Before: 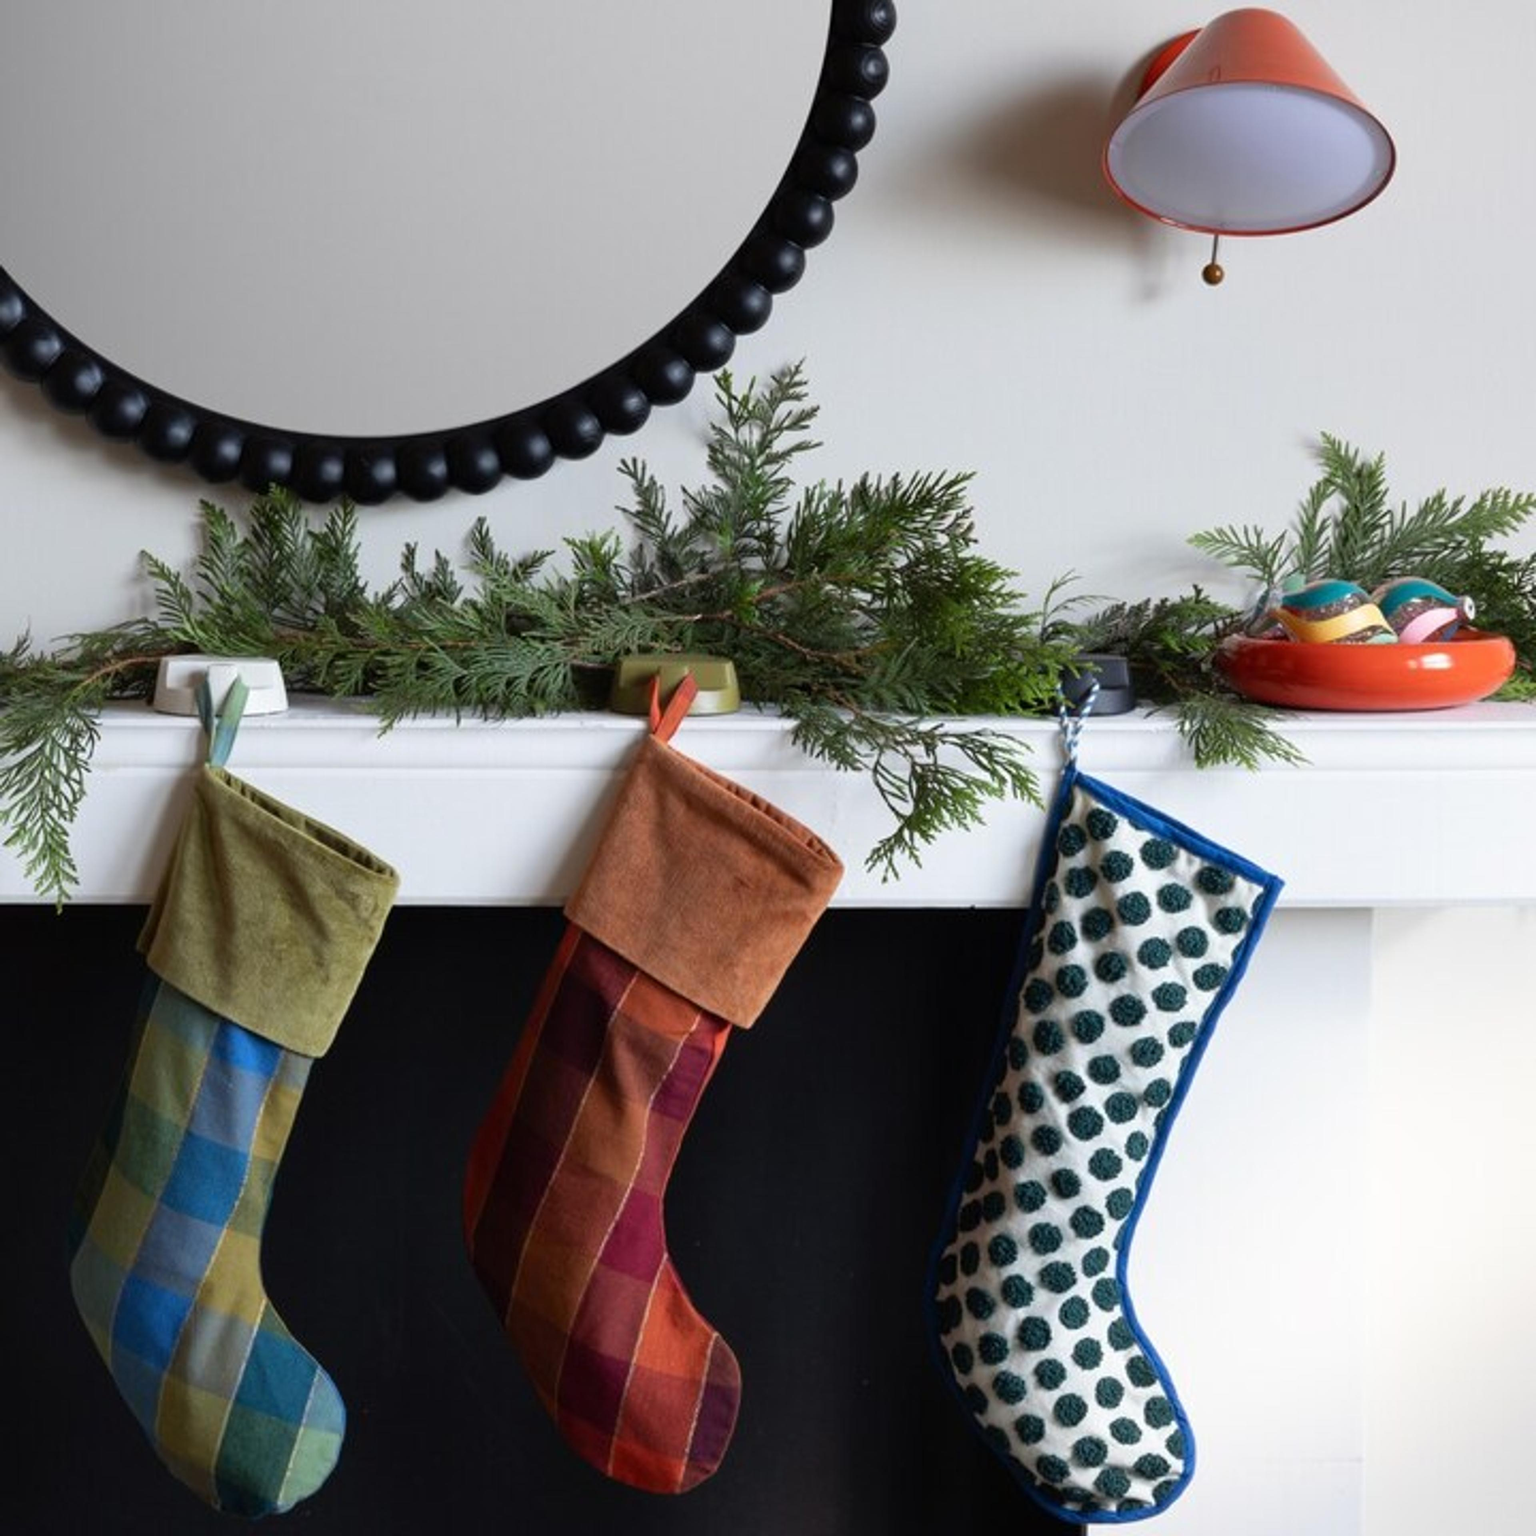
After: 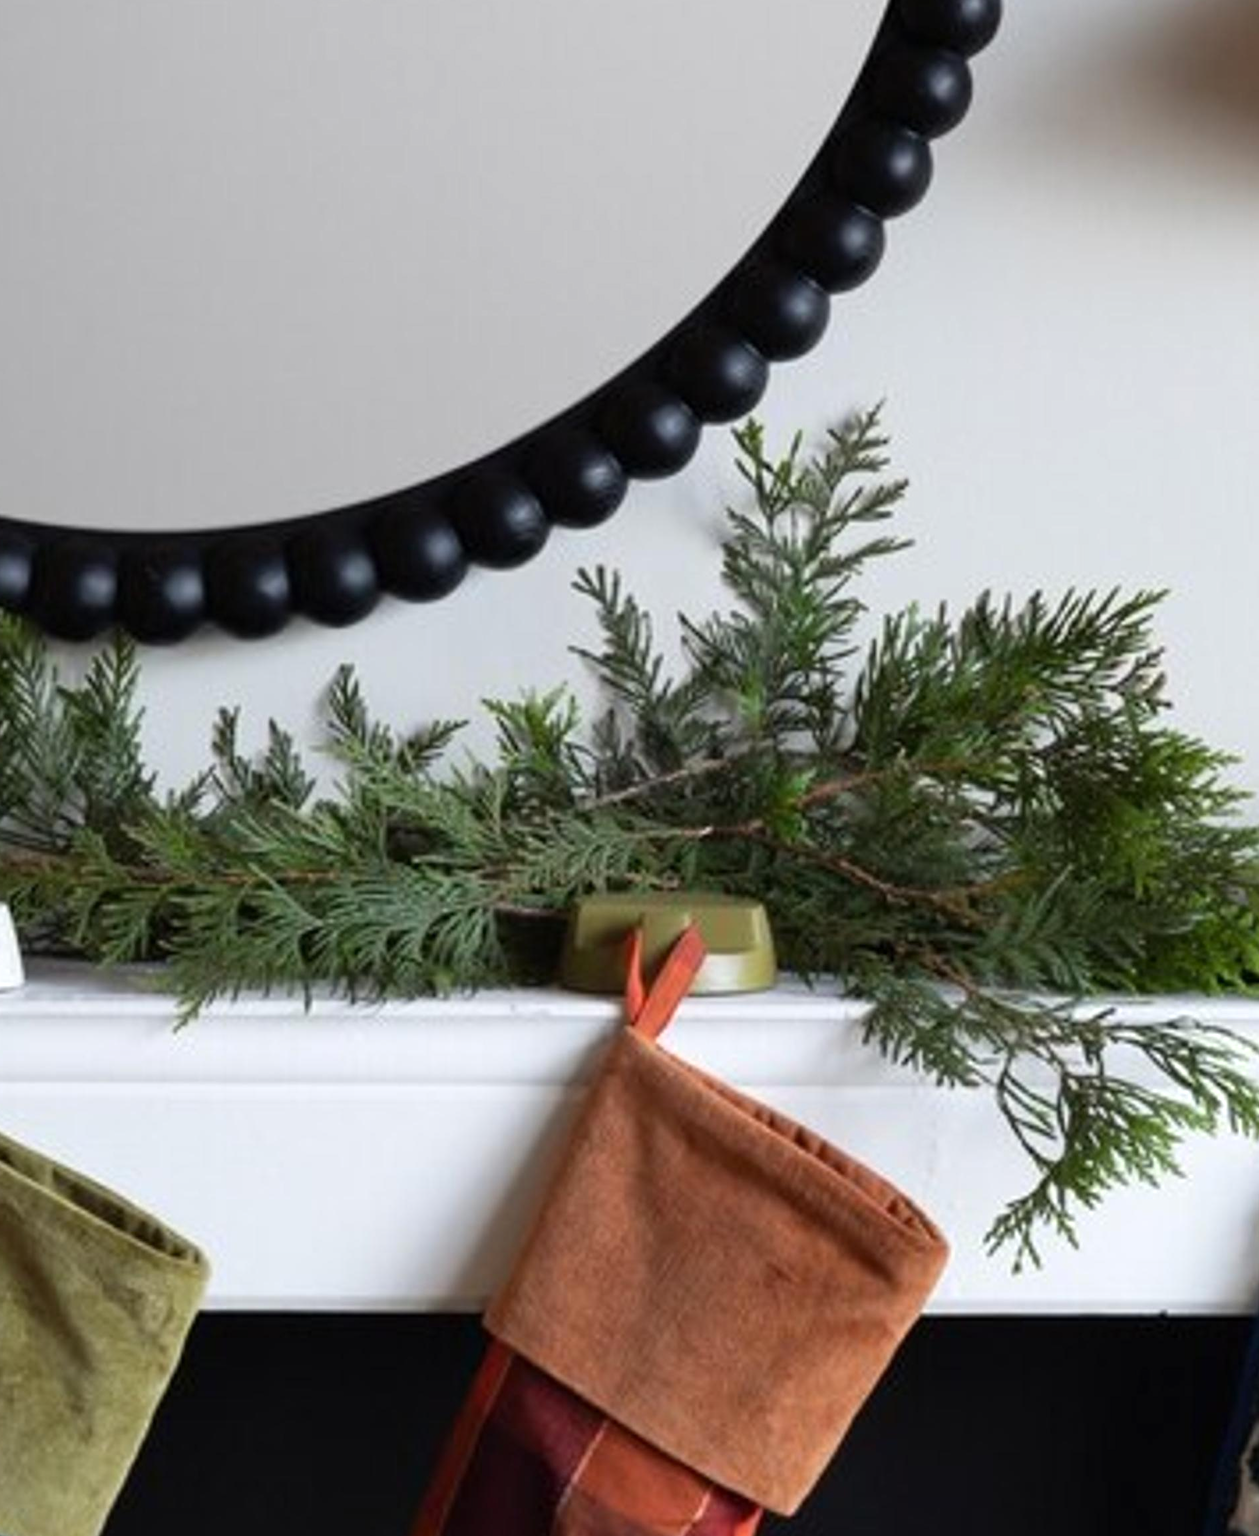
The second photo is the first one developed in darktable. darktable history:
crop: left 17.835%, top 7.675%, right 32.881%, bottom 32.213%
exposure: exposure 0.127 EV, compensate highlight preservation false
